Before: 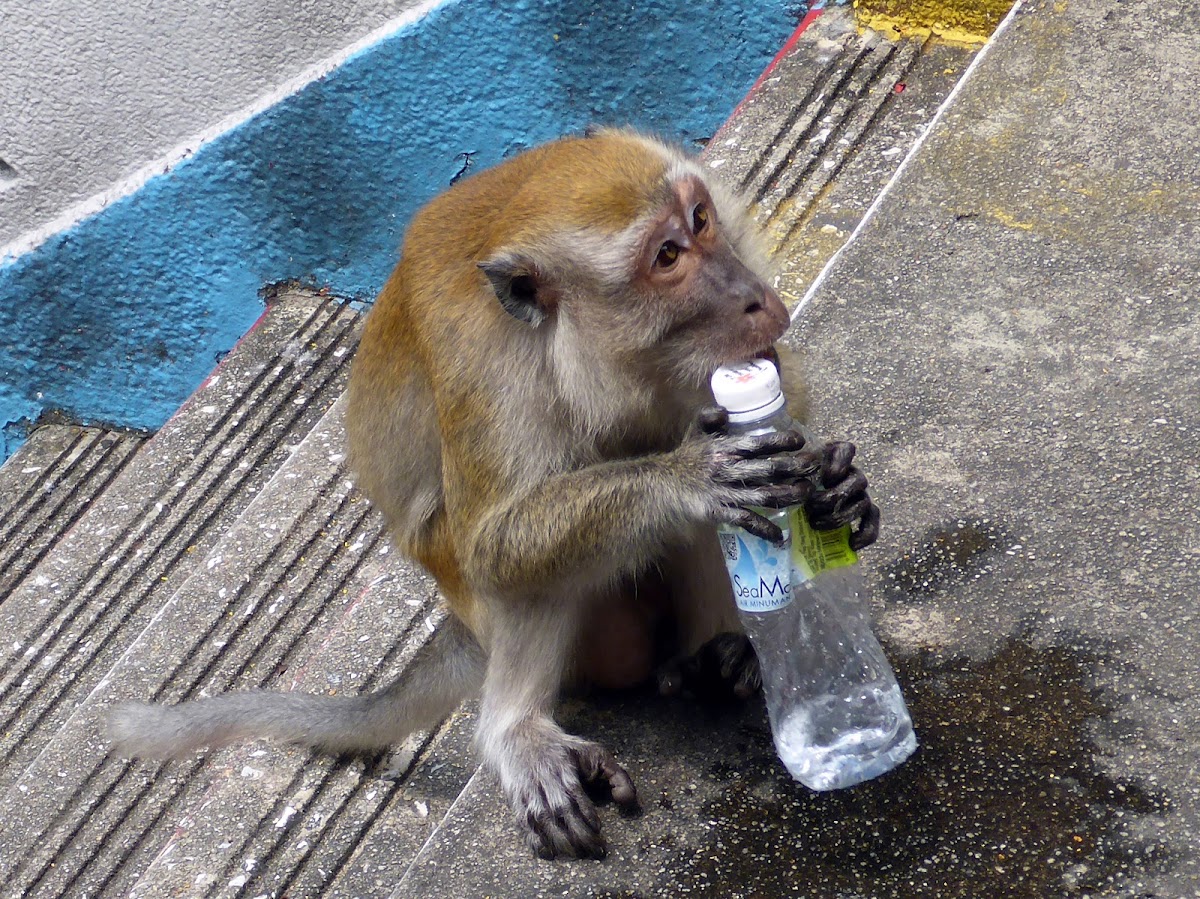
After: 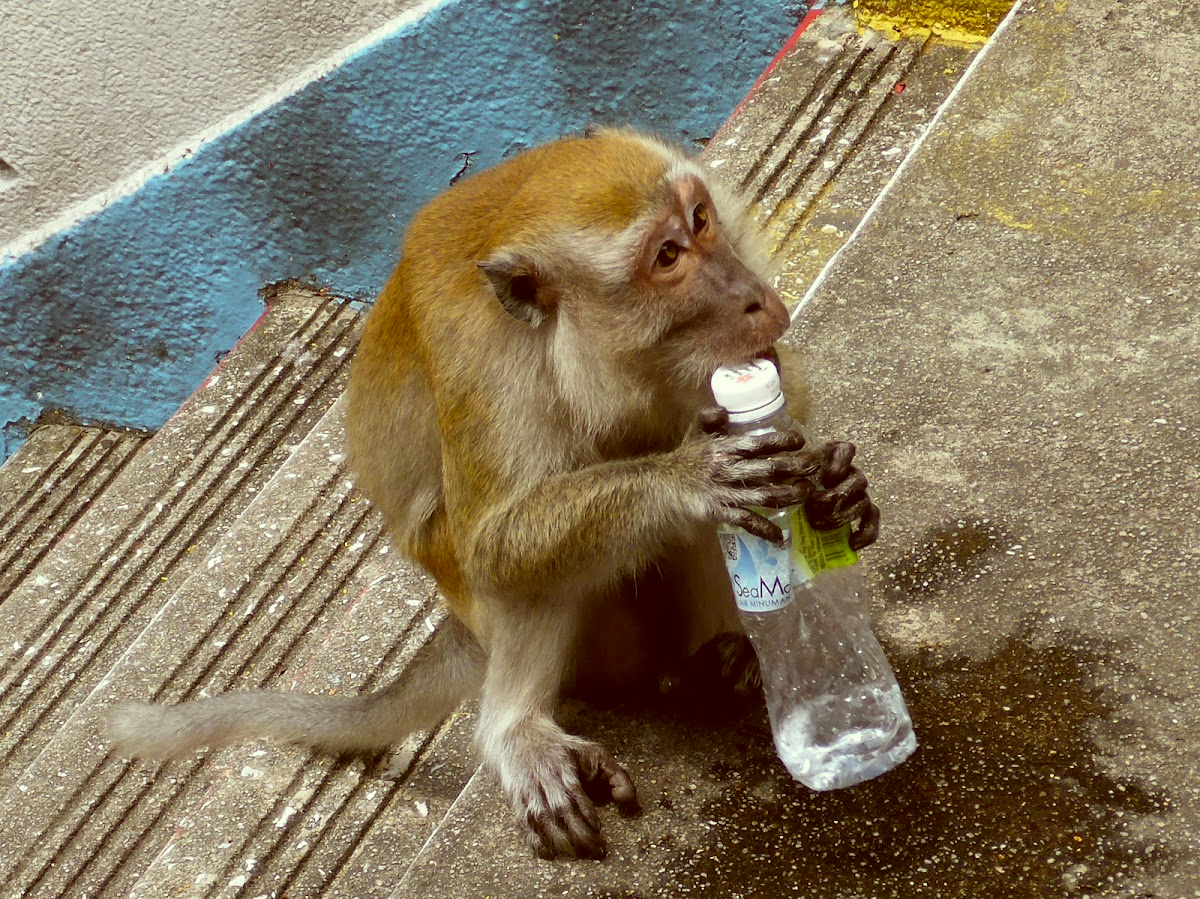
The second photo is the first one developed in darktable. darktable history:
color correction: highlights a* -6.3, highlights b* 9.63, shadows a* 10.77, shadows b* 23.99
